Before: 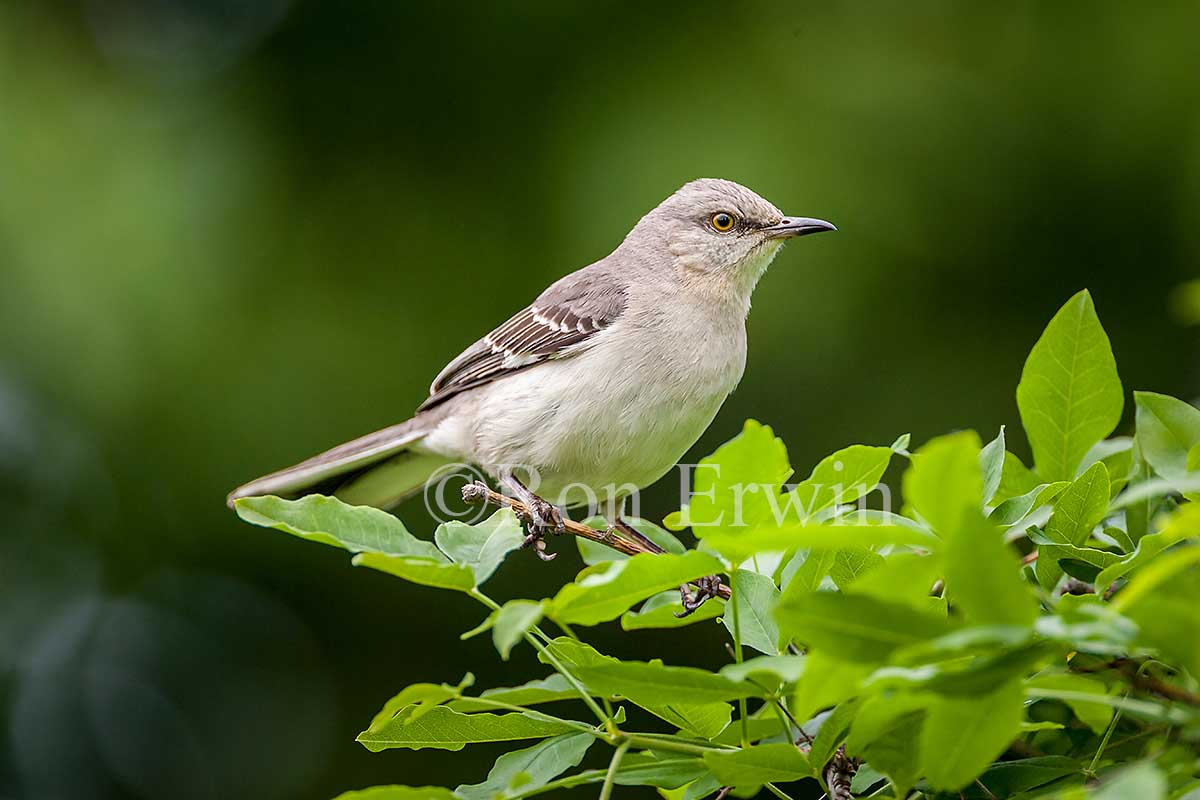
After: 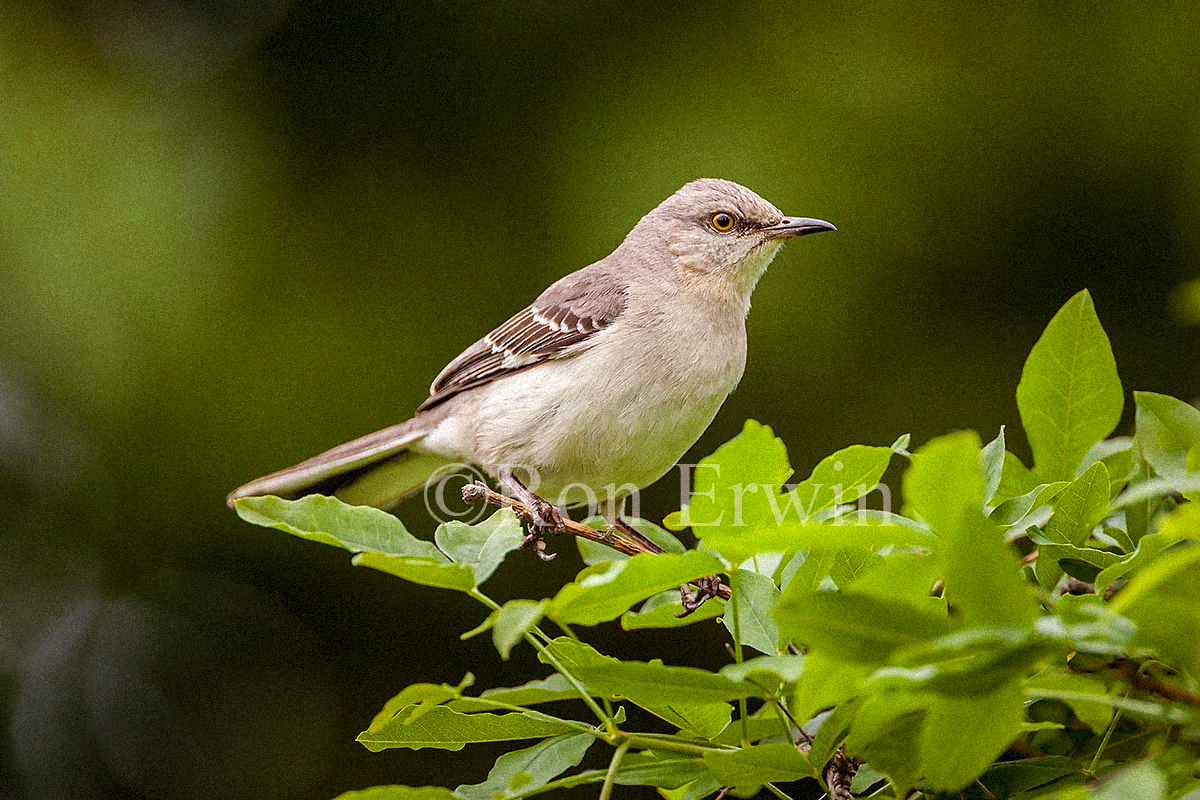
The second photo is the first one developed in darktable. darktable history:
rgb levels: mode RGB, independent channels, levels [[0, 0.5, 1], [0, 0.521, 1], [0, 0.536, 1]]
grain: coarseness 9.38 ISO, strength 34.99%, mid-tones bias 0%
